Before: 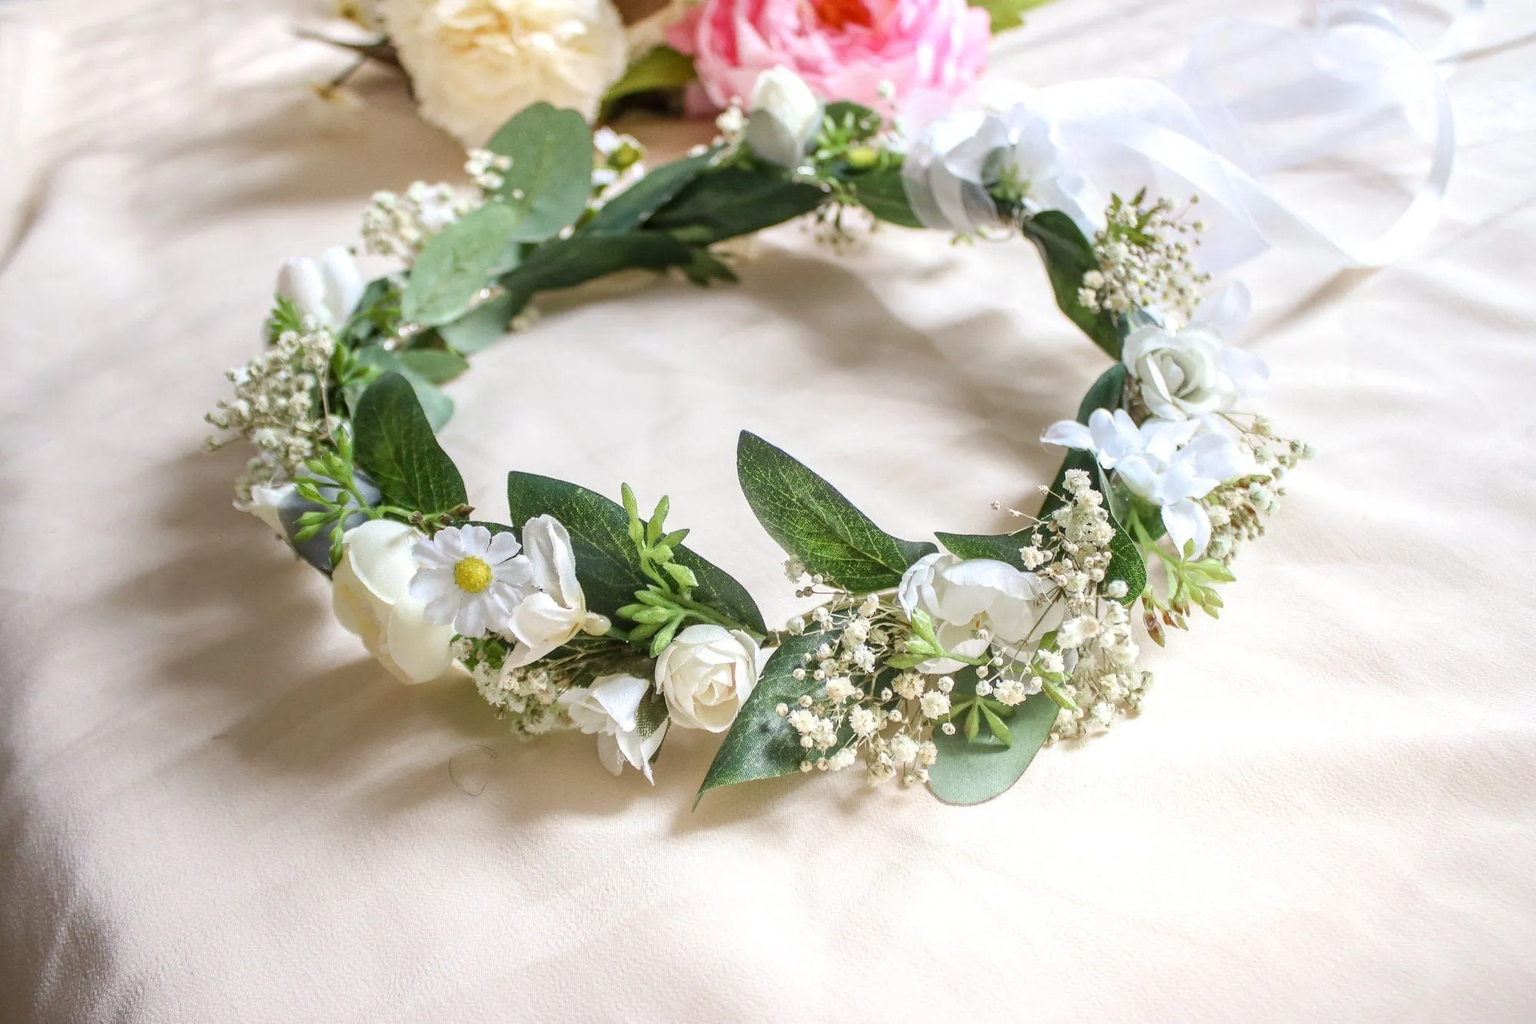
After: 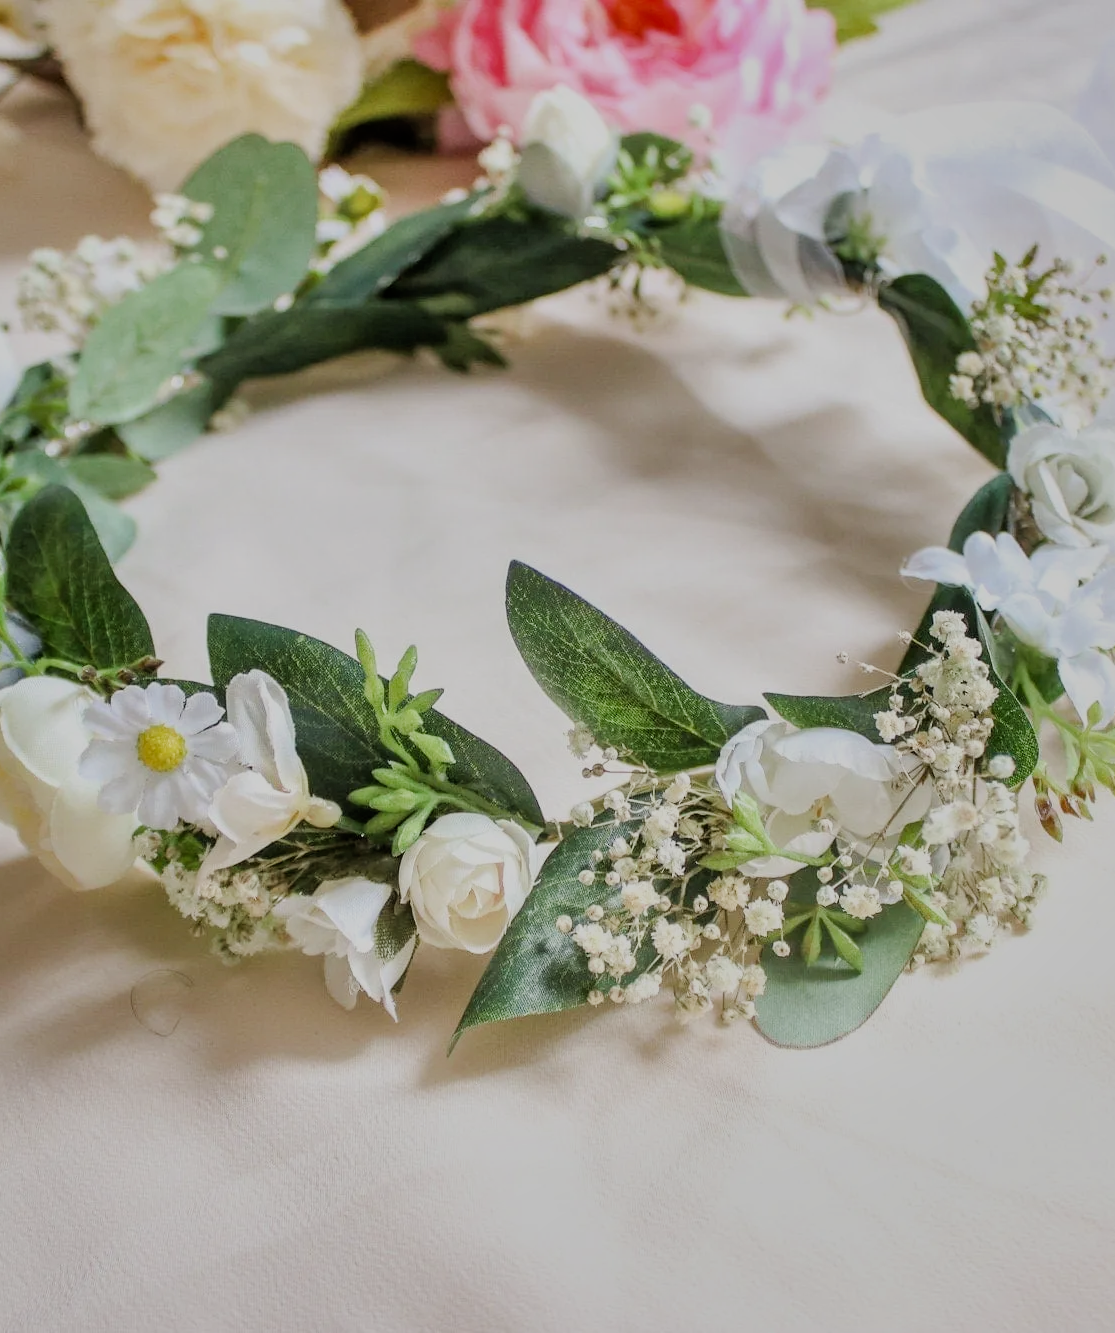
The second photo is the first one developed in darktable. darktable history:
shadows and highlights: soften with gaussian
filmic rgb: black relative exposure -7.09 EV, white relative exposure 5.37 EV, hardness 3.02
crop and rotate: left 22.717%, right 21.501%
